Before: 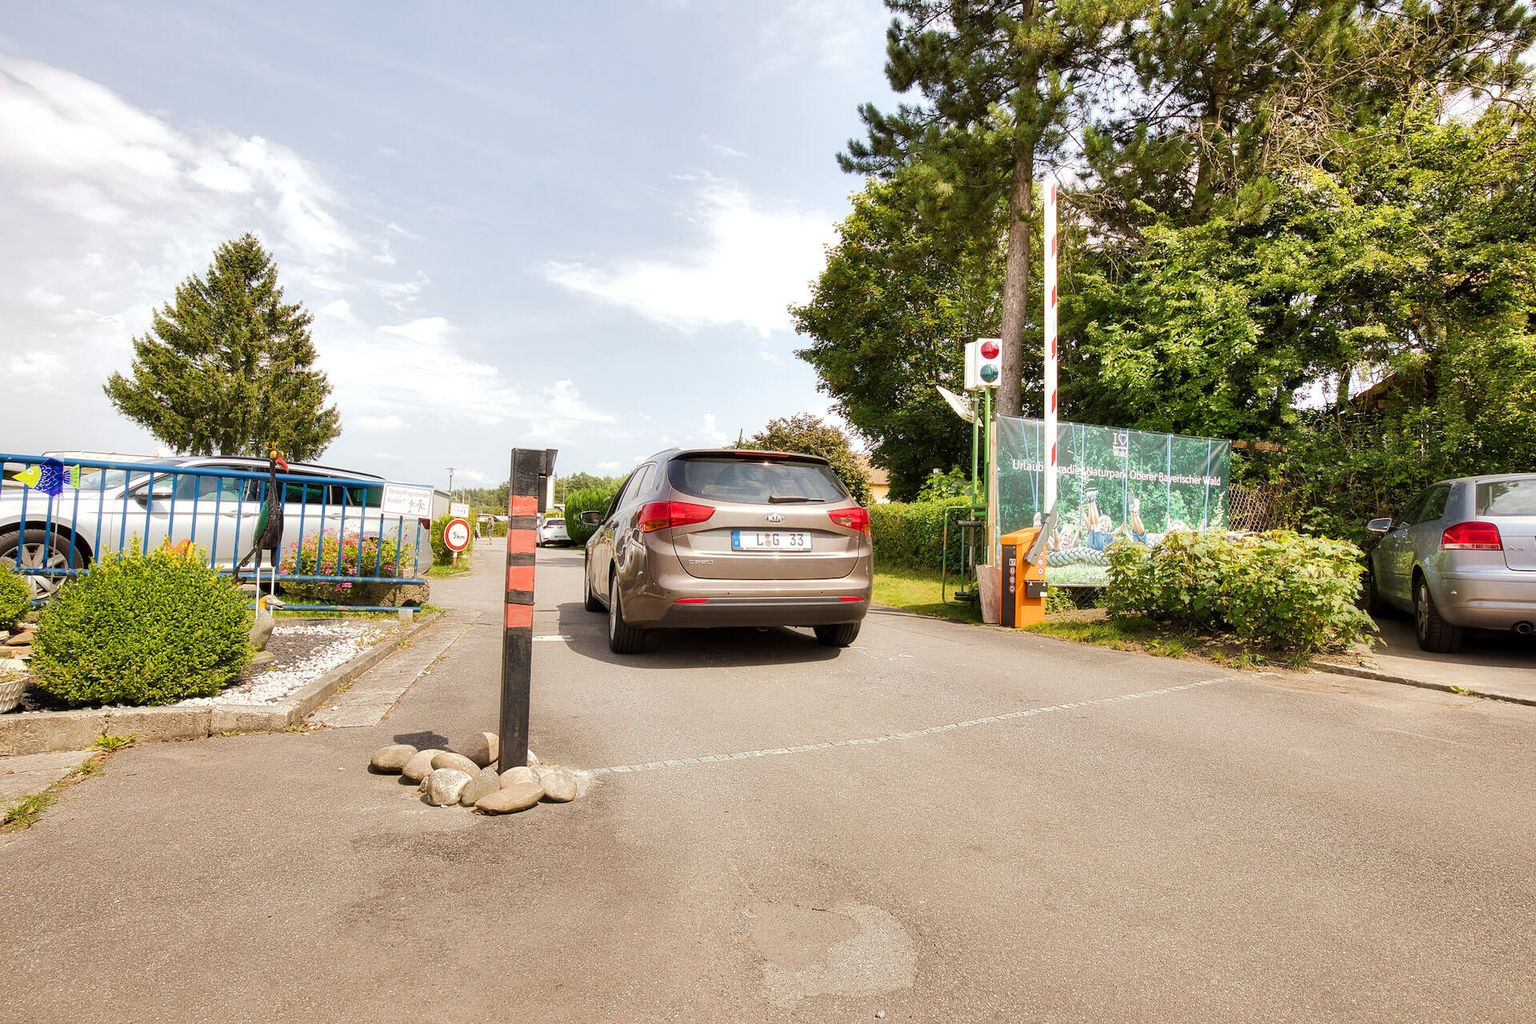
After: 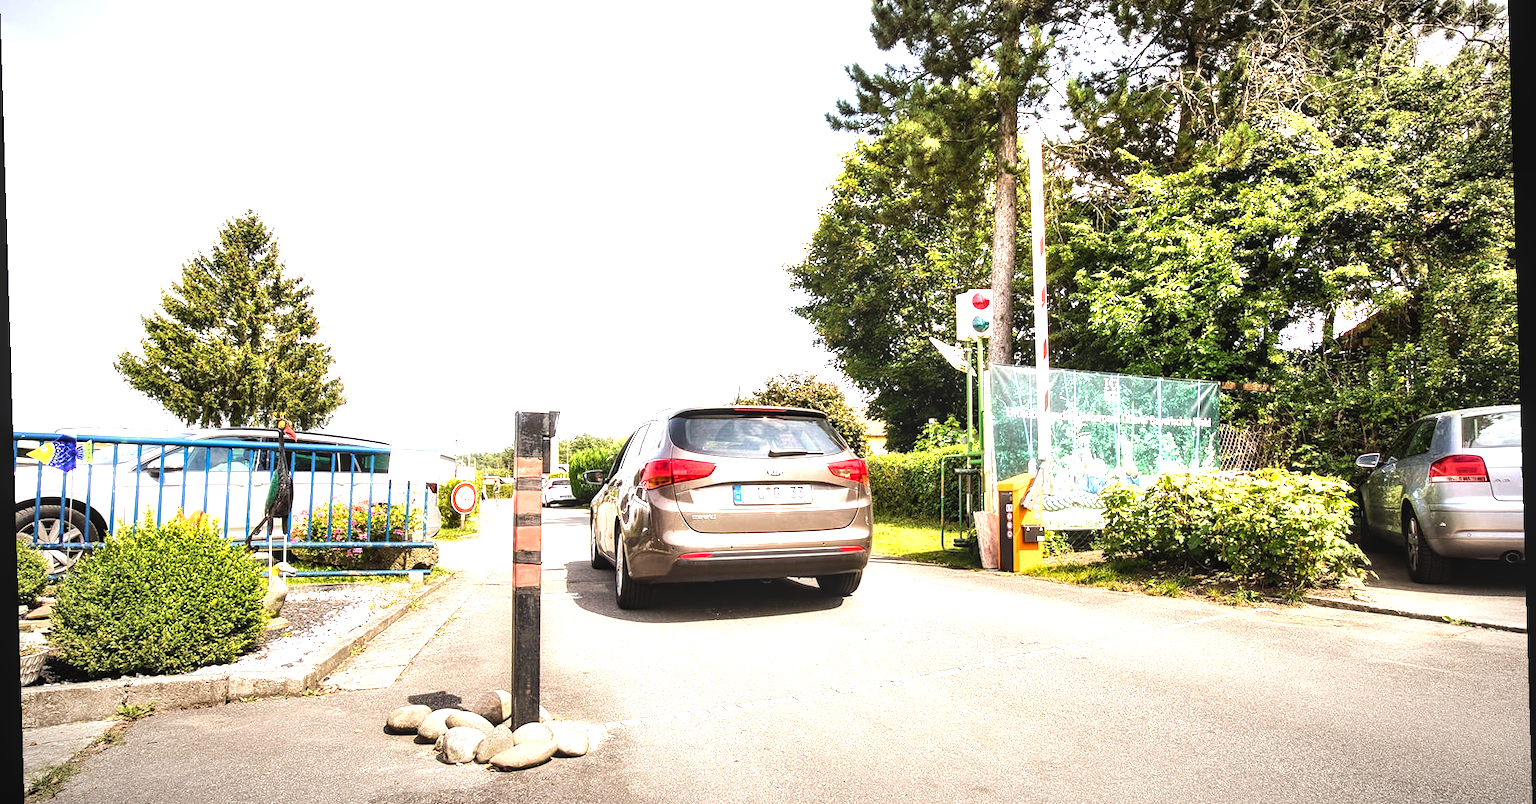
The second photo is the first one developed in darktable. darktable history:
exposure: black level correction 0.001, exposure 0.5 EV, compensate exposure bias true, compensate highlight preservation false
local contrast: on, module defaults
vignetting: fall-off radius 70%, automatic ratio true
white balance: red 0.983, blue 1.036
graduated density: rotation -180°, offset 27.42
crop: top 5.667%, bottom 17.637%
rotate and perspective: rotation -1.75°, automatic cropping off
tone equalizer: -8 EV -1.08 EV, -7 EV -1.01 EV, -6 EV -0.867 EV, -5 EV -0.578 EV, -3 EV 0.578 EV, -2 EV 0.867 EV, -1 EV 1.01 EV, +0 EV 1.08 EV, edges refinement/feathering 500, mask exposure compensation -1.57 EV, preserve details no
